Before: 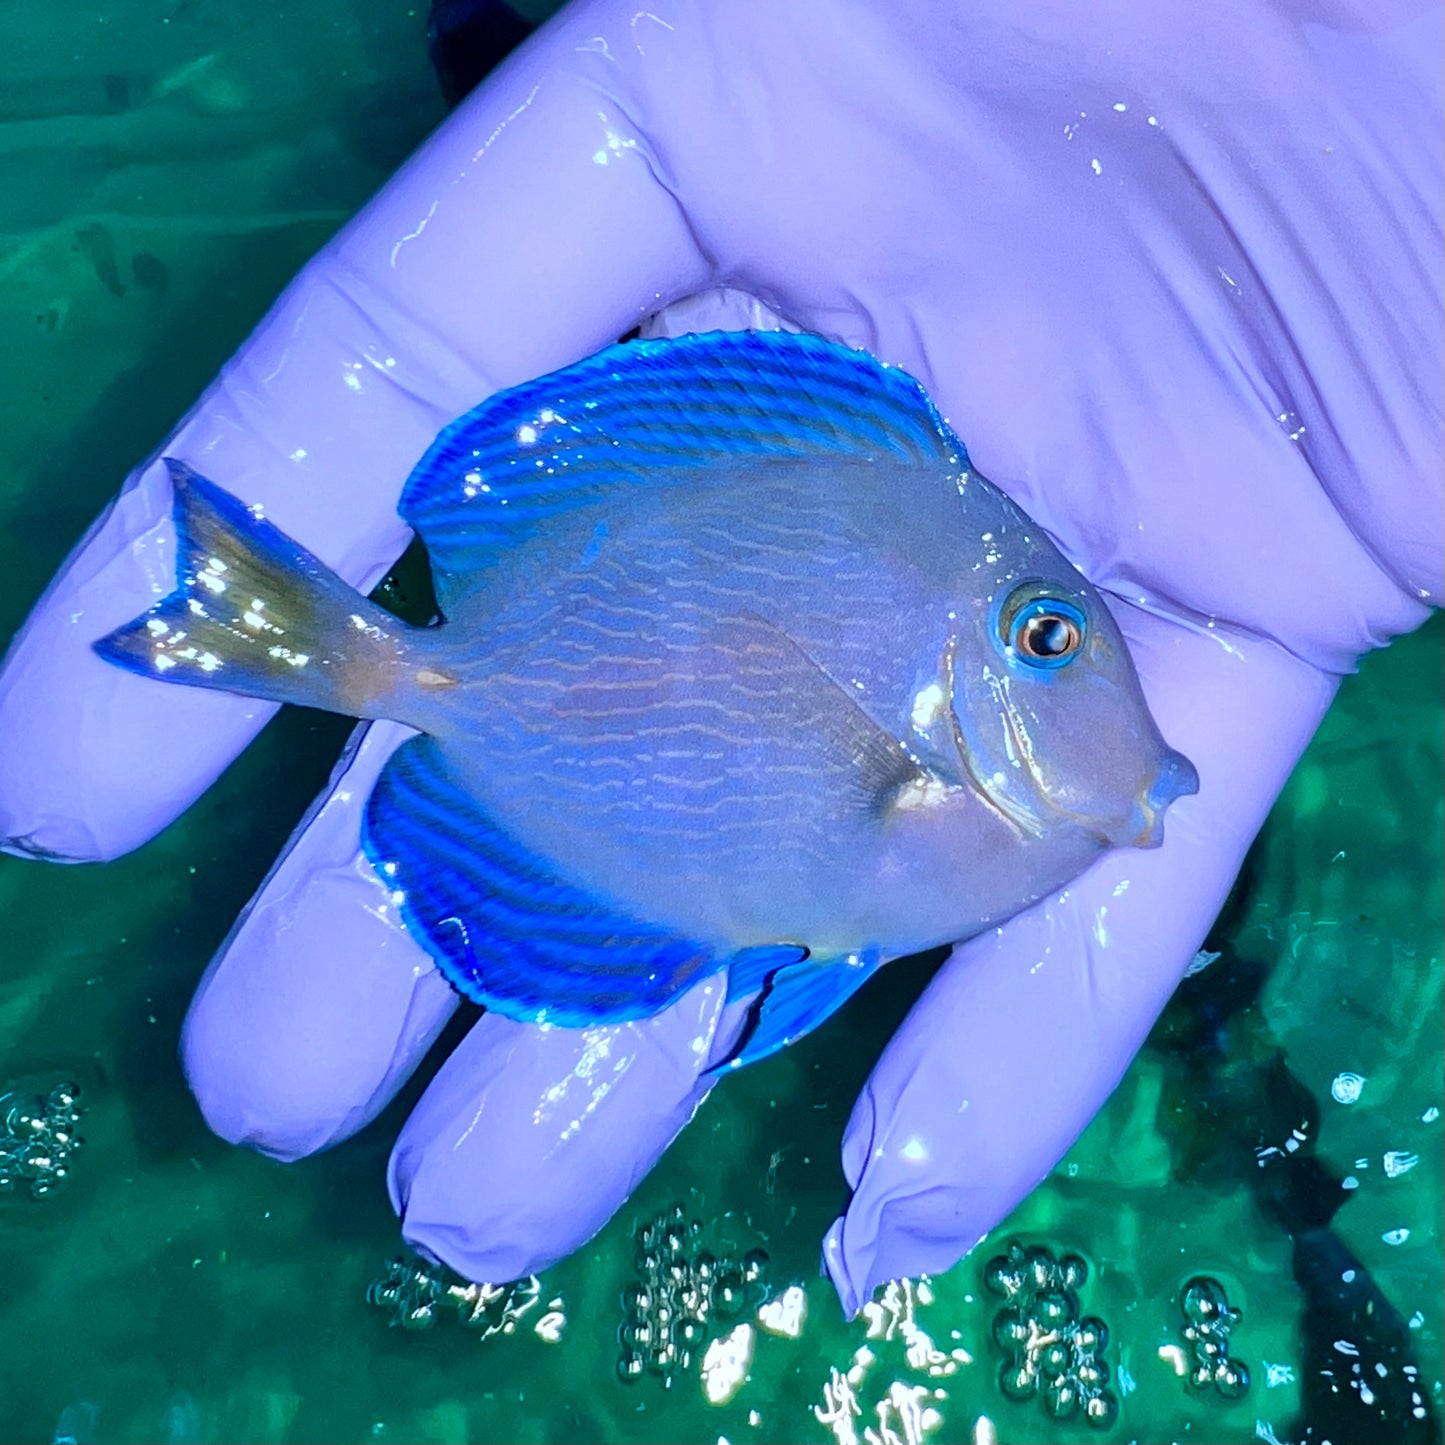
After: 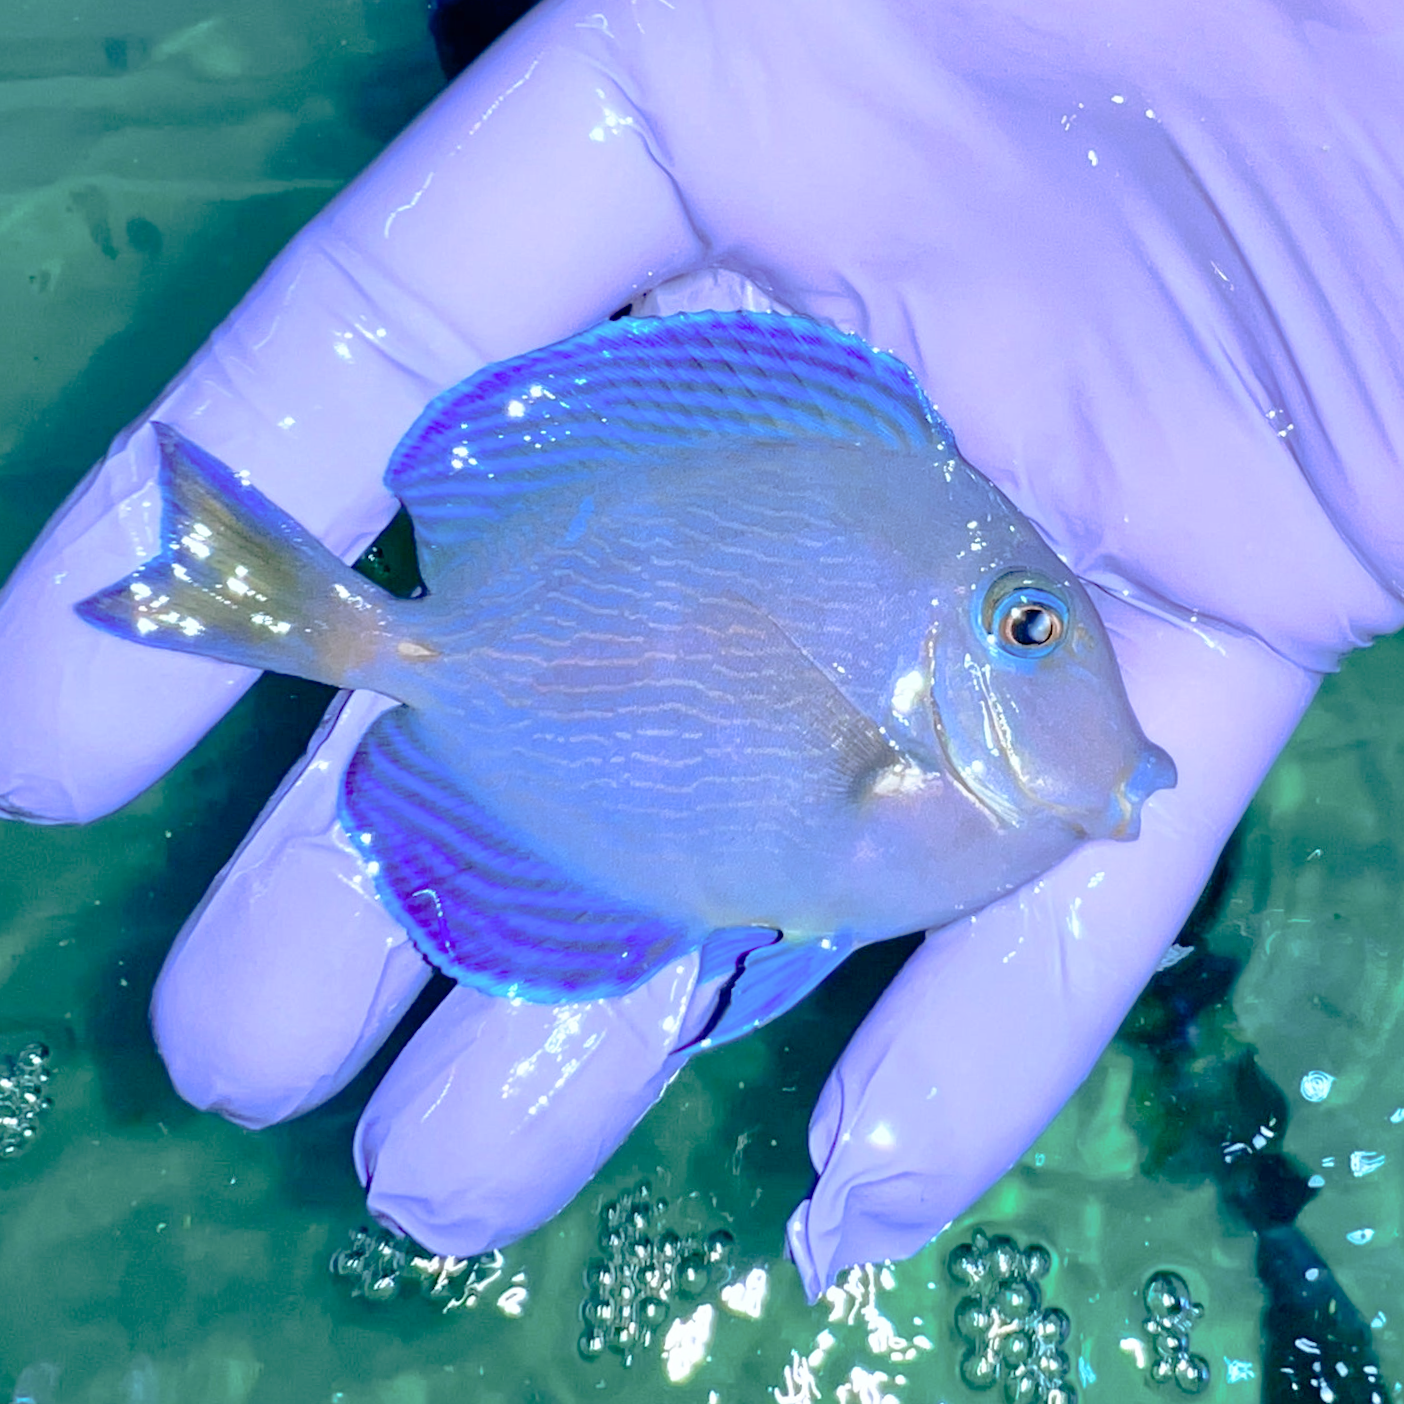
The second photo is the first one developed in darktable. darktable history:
crop and rotate: angle -1.69°
tone curve: curves: ch0 [(0, 0) (0.003, 0.007) (0.011, 0.011) (0.025, 0.021) (0.044, 0.04) (0.069, 0.07) (0.1, 0.129) (0.136, 0.187) (0.177, 0.254) (0.224, 0.325) (0.277, 0.398) (0.335, 0.461) (0.399, 0.513) (0.468, 0.571) (0.543, 0.624) (0.623, 0.69) (0.709, 0.777) (0.801, 0.86) (0.898, 0.953) (1, 1)], preserve colors none
